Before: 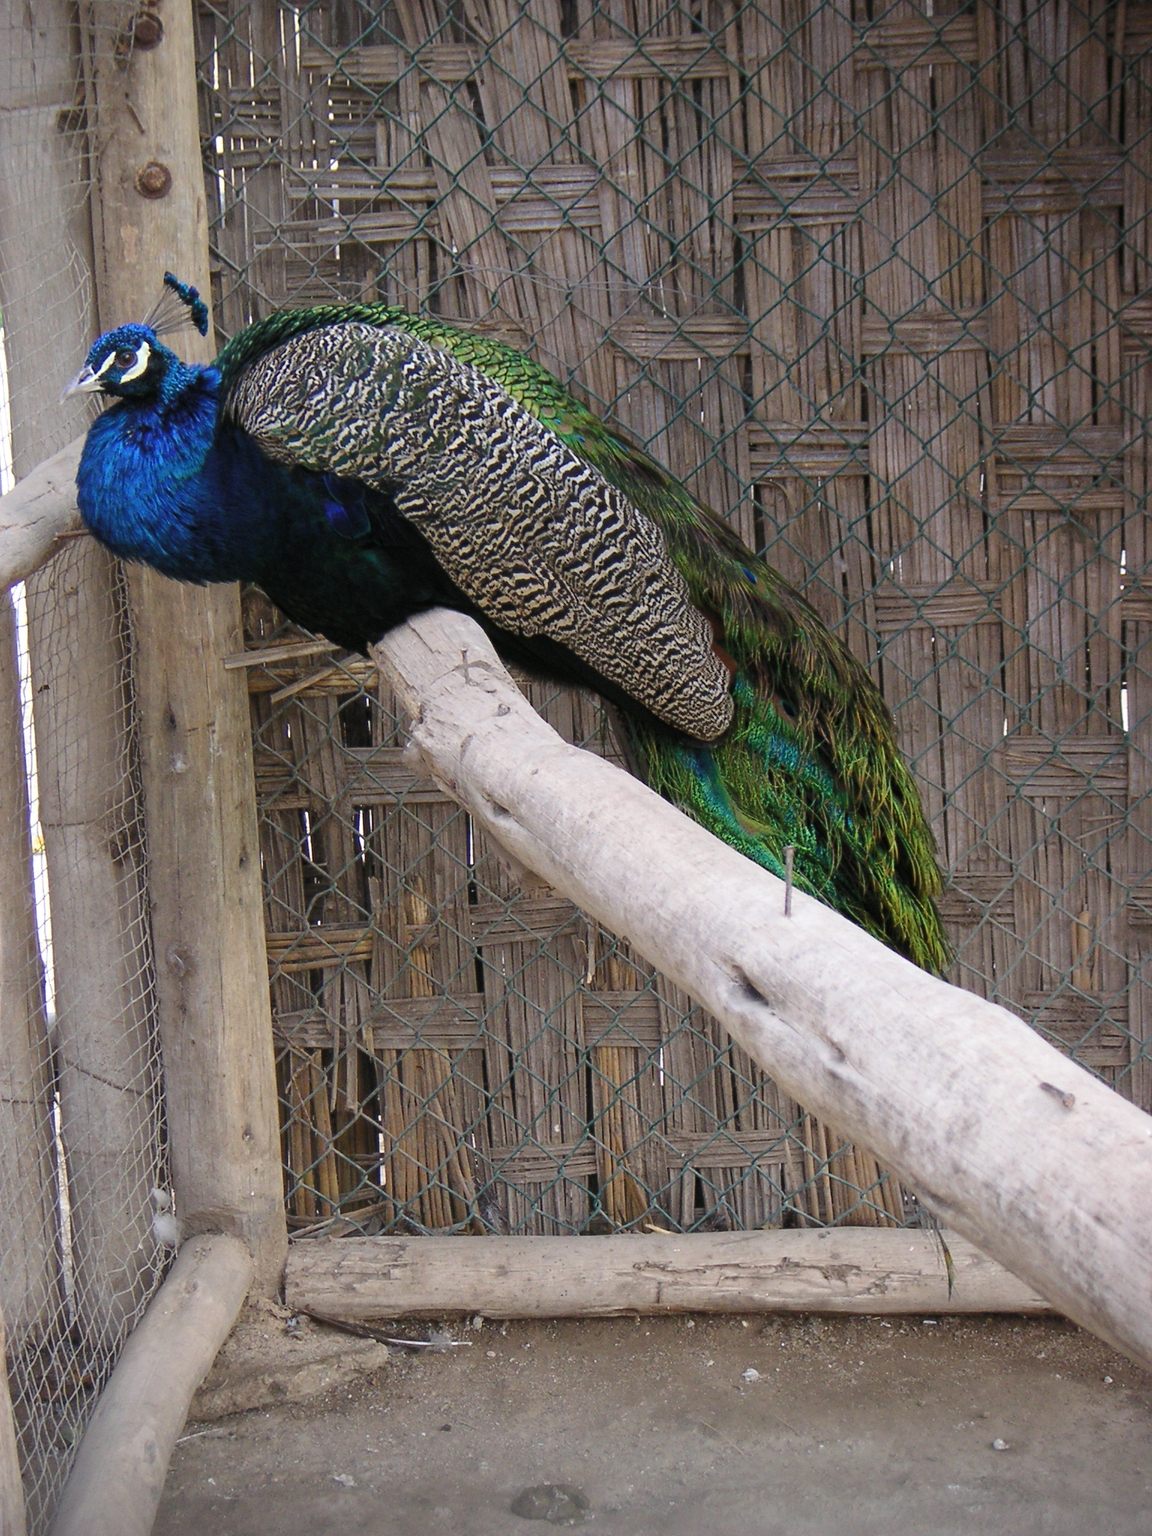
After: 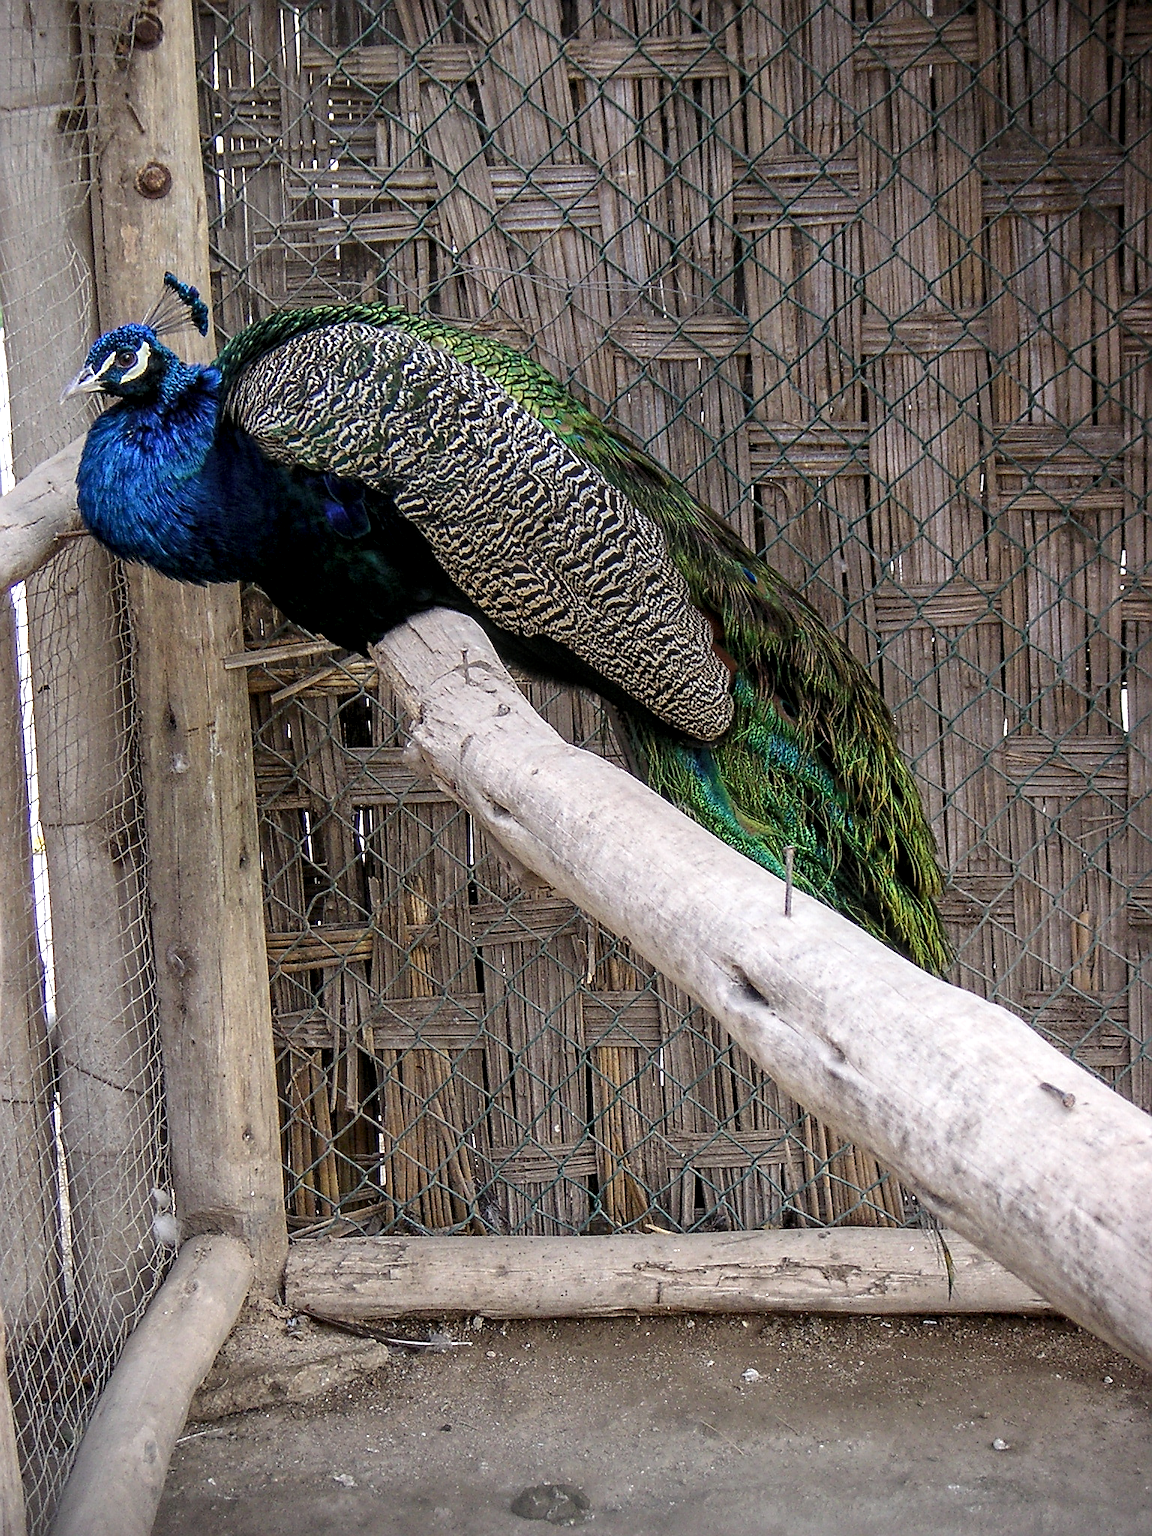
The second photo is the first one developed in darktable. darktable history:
local contrast: detail 150%
rotate and perspective: automatic cropping original format, crop left 0, crop top 0
sharpen: radius 1.4, amount 1.25, threshold 0.7
